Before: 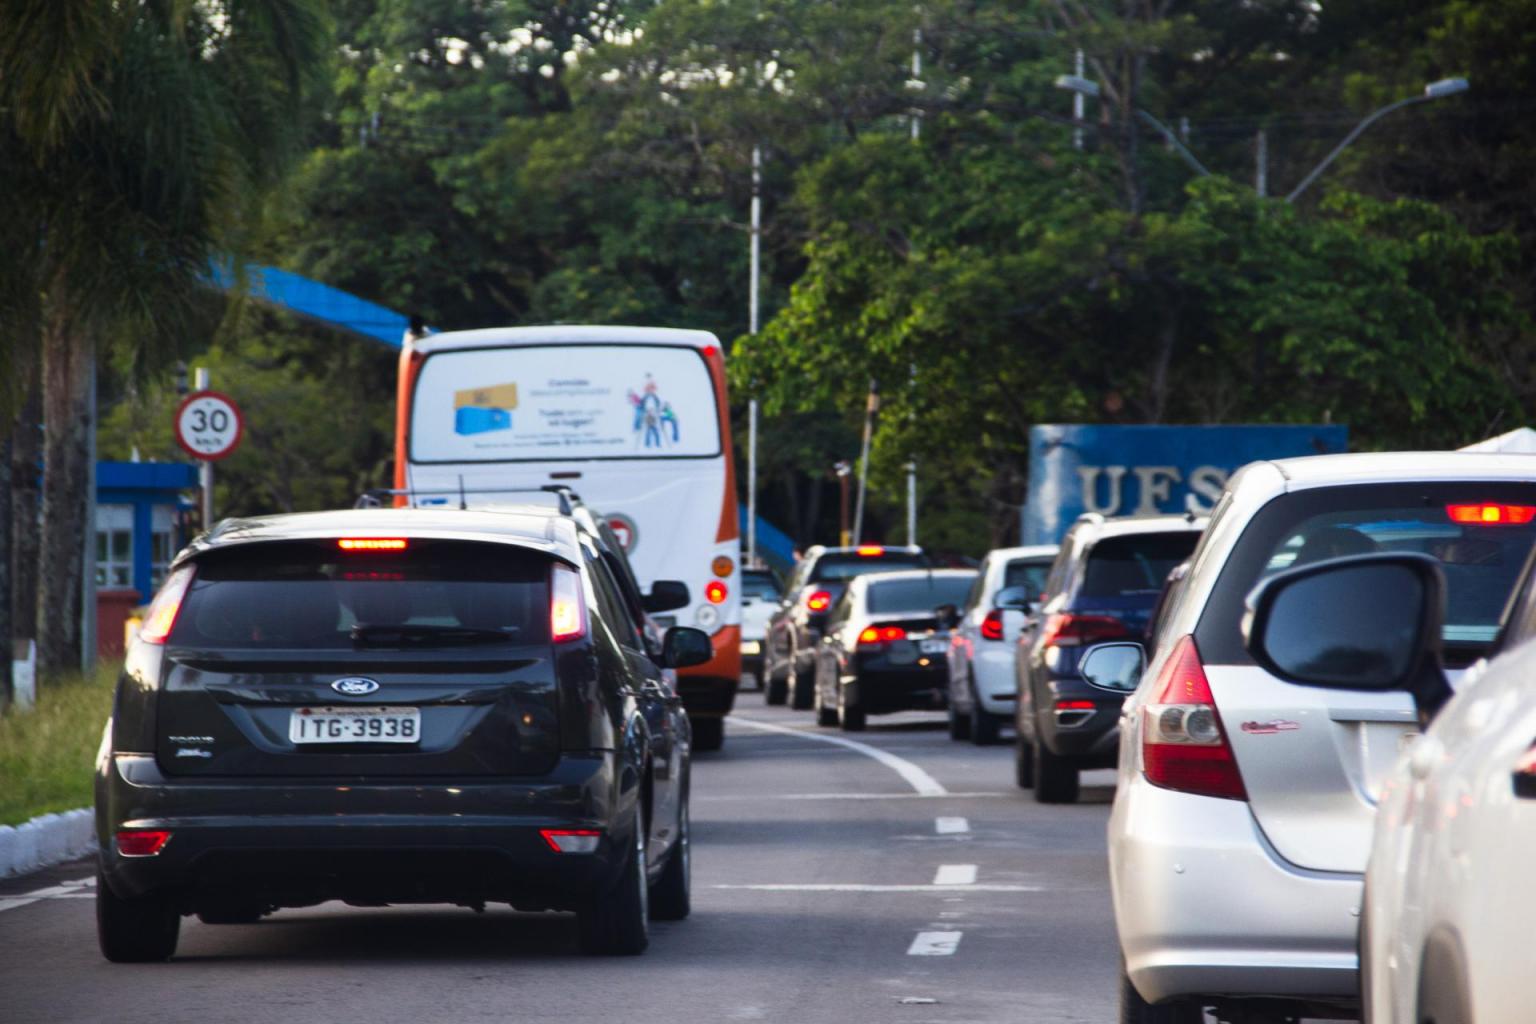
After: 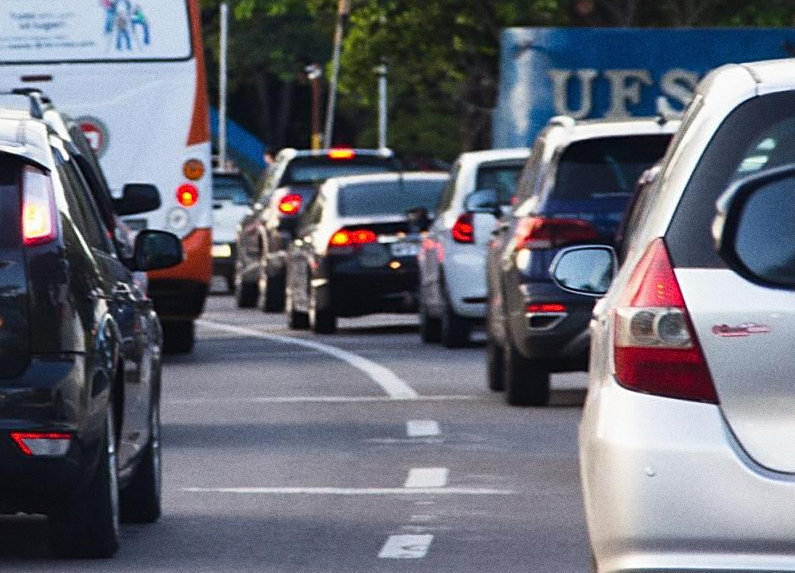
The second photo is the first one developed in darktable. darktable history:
sharpen: on, module defaults
crop: left 34.479%, top 38.822%, right 13.718%, bottom 5.172%
exposure: exposure -0.048 EV, compensate highlight preservation false
grain: coarseness 8.68 ISO, strength 31.94%
